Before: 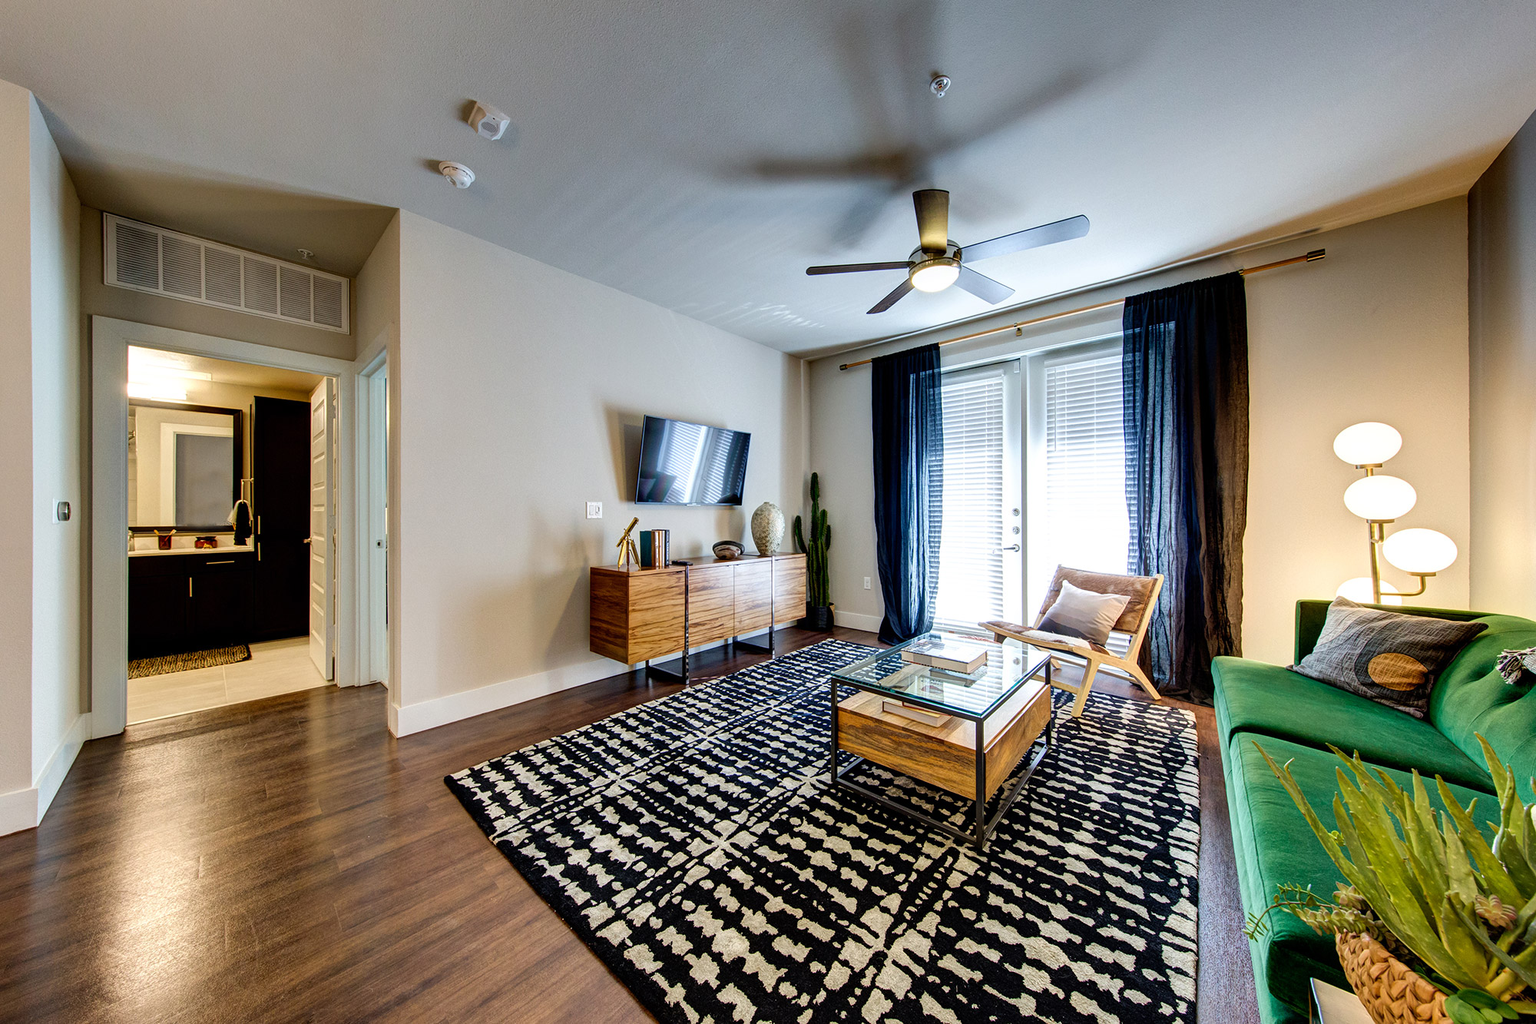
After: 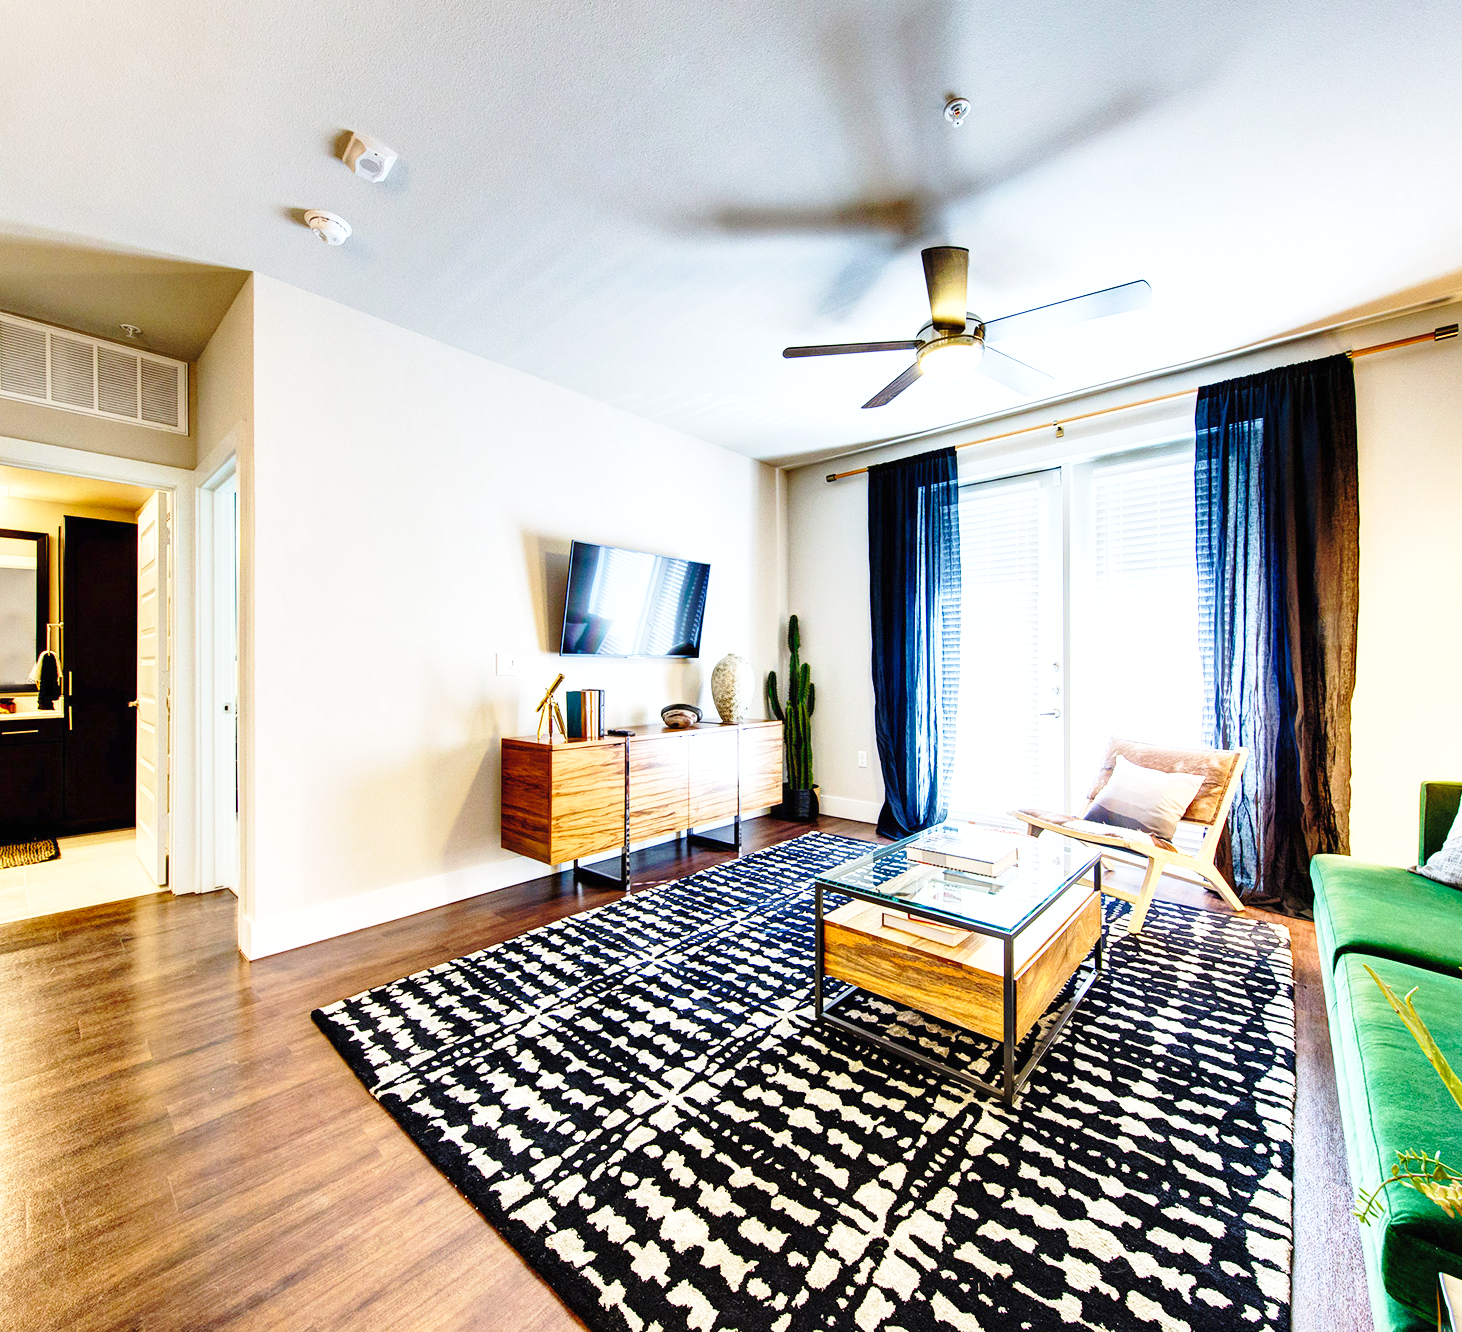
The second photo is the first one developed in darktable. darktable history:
base curve: curves: ch0 [(0, 0) (0.028, 0.03) (0.121, 0.232) (0.46, 0.748) (0.859, 0.968) (1, 1)], preserve colors none
exposure: black level correction 0, exposure 0.69 EV, compensate highlight preservation false
shadows and highlights: shadows 42.74, highlights 7.54
crop: left 13.381%, right 13.513%
